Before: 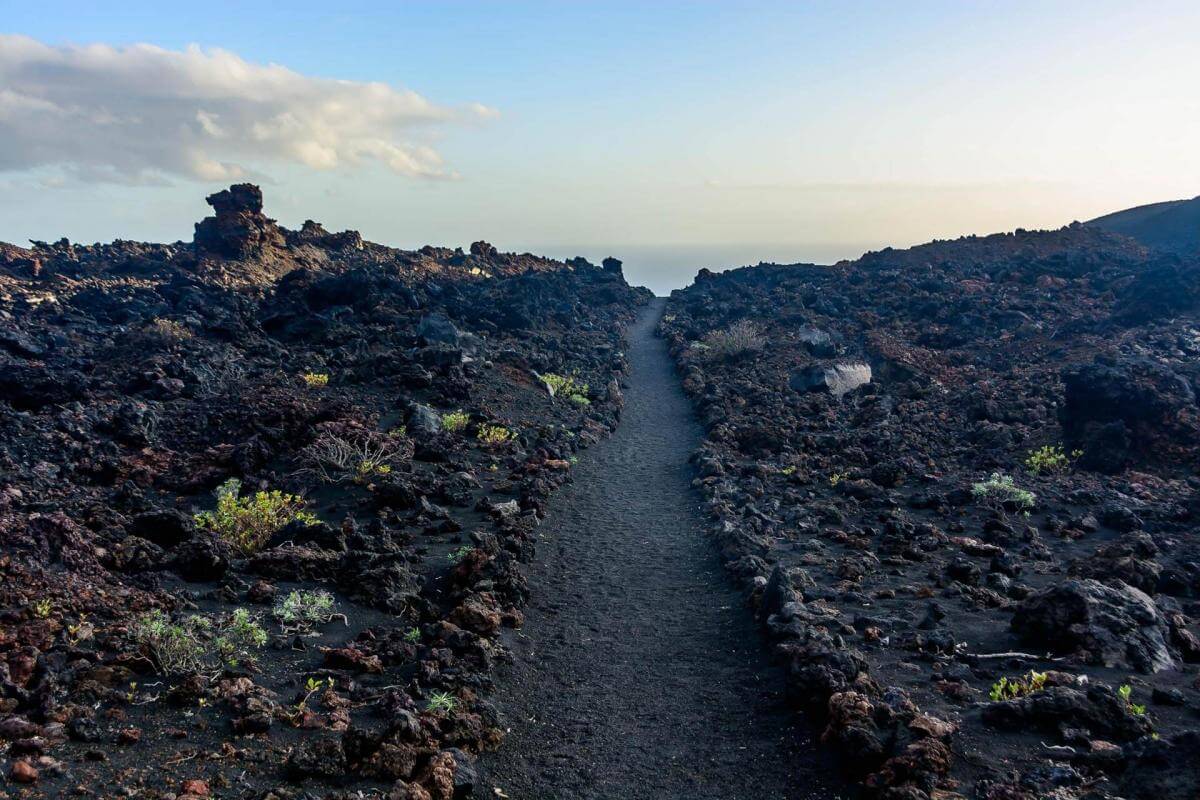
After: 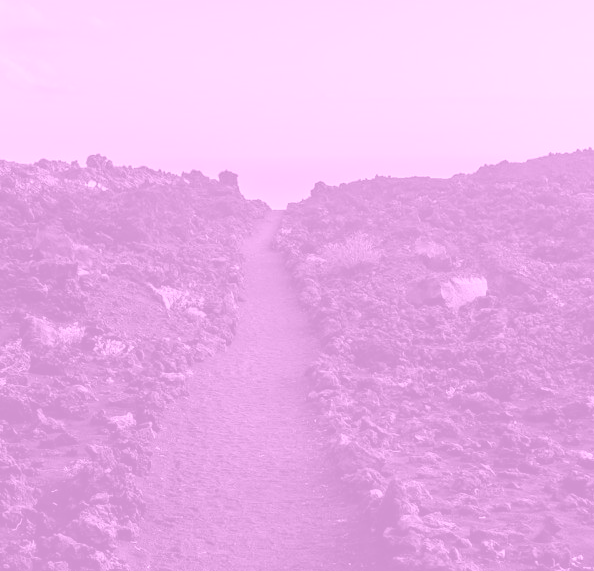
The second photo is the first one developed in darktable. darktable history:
crop: left 32.075%, top 10.976%, right 18.355%, bottom 17.596%
colorize: hue 331.2°, saturation 75%, source mix 30.28%, lightness 70.52%, version 1
